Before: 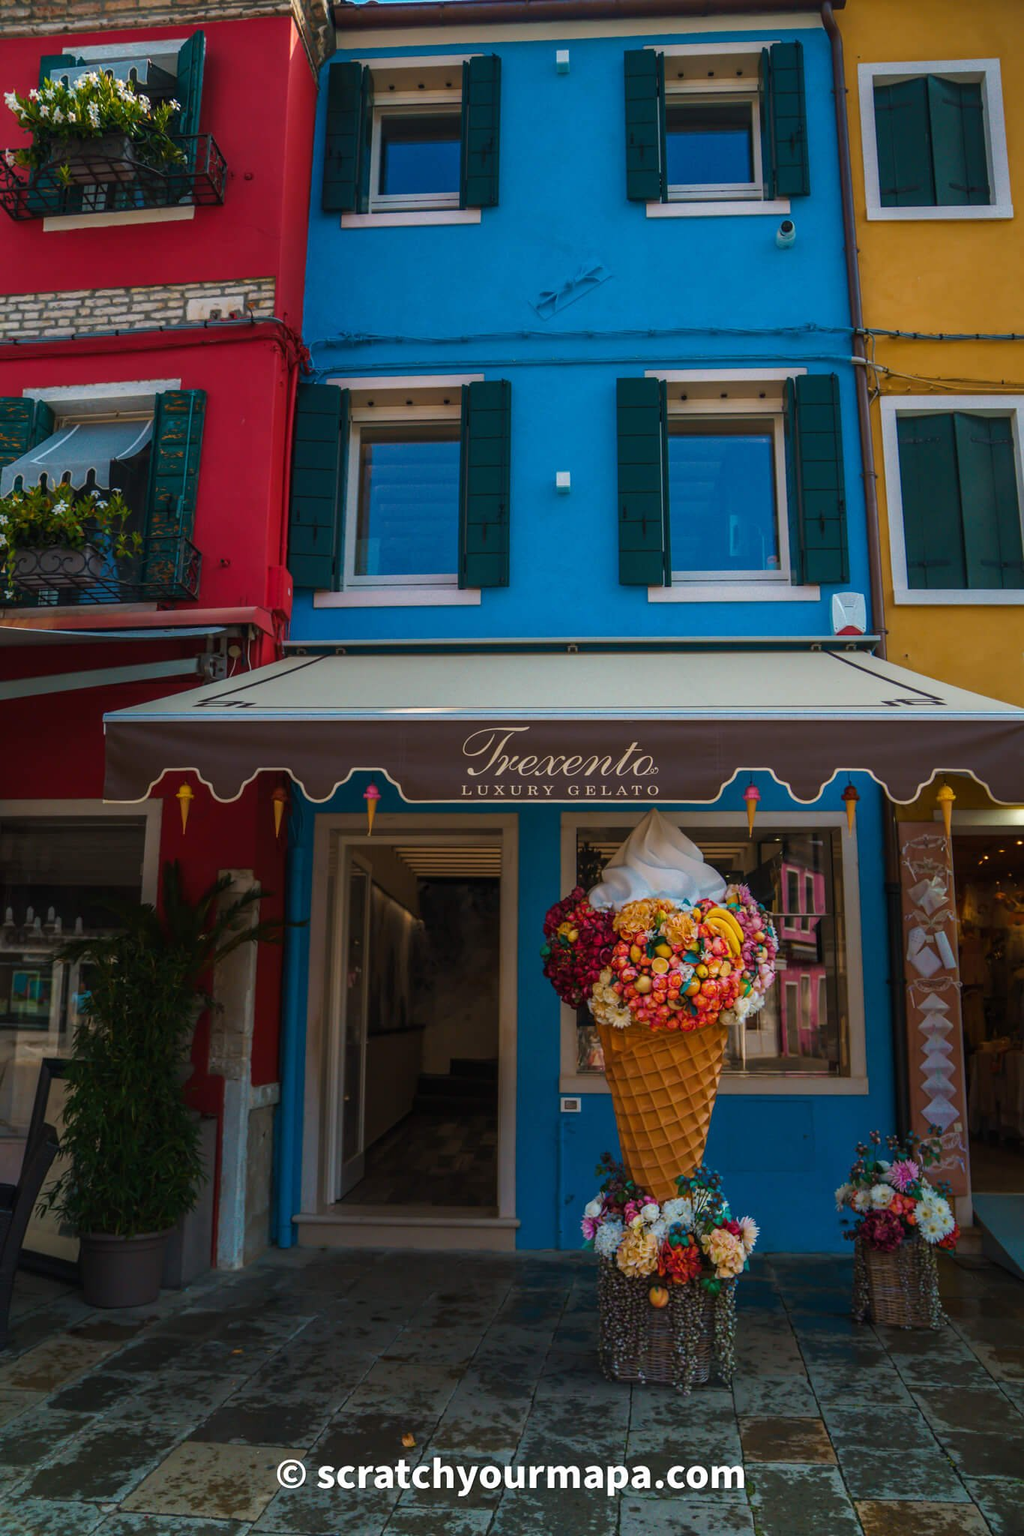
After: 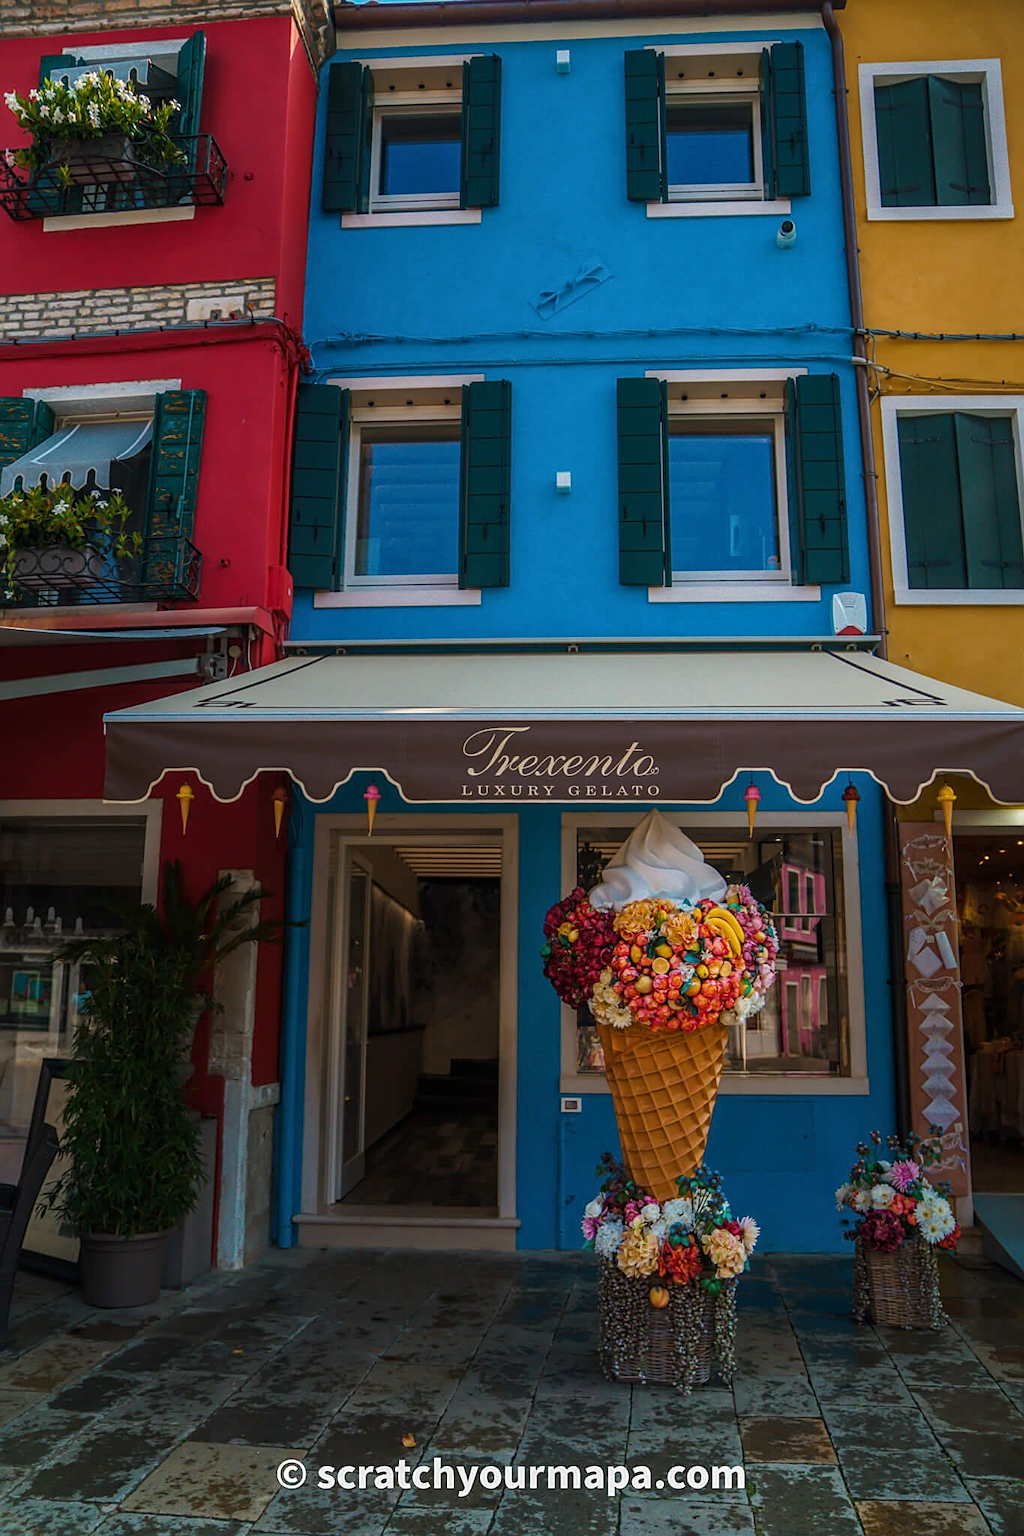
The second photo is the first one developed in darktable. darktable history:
sharpen: on, module defaults
local contrast: detail 114%
